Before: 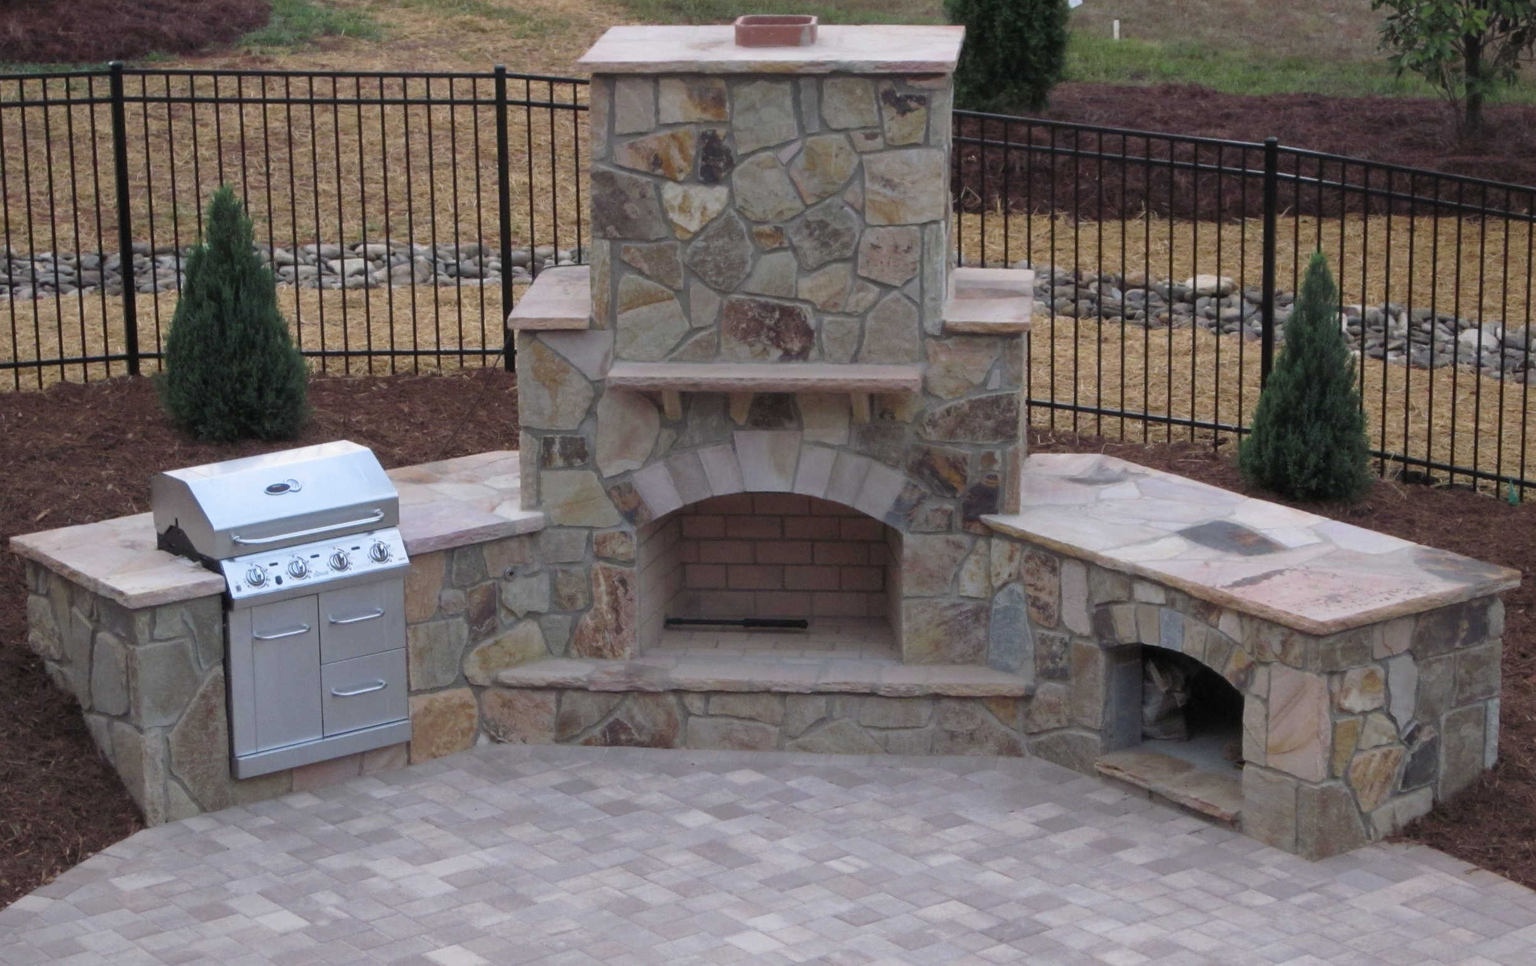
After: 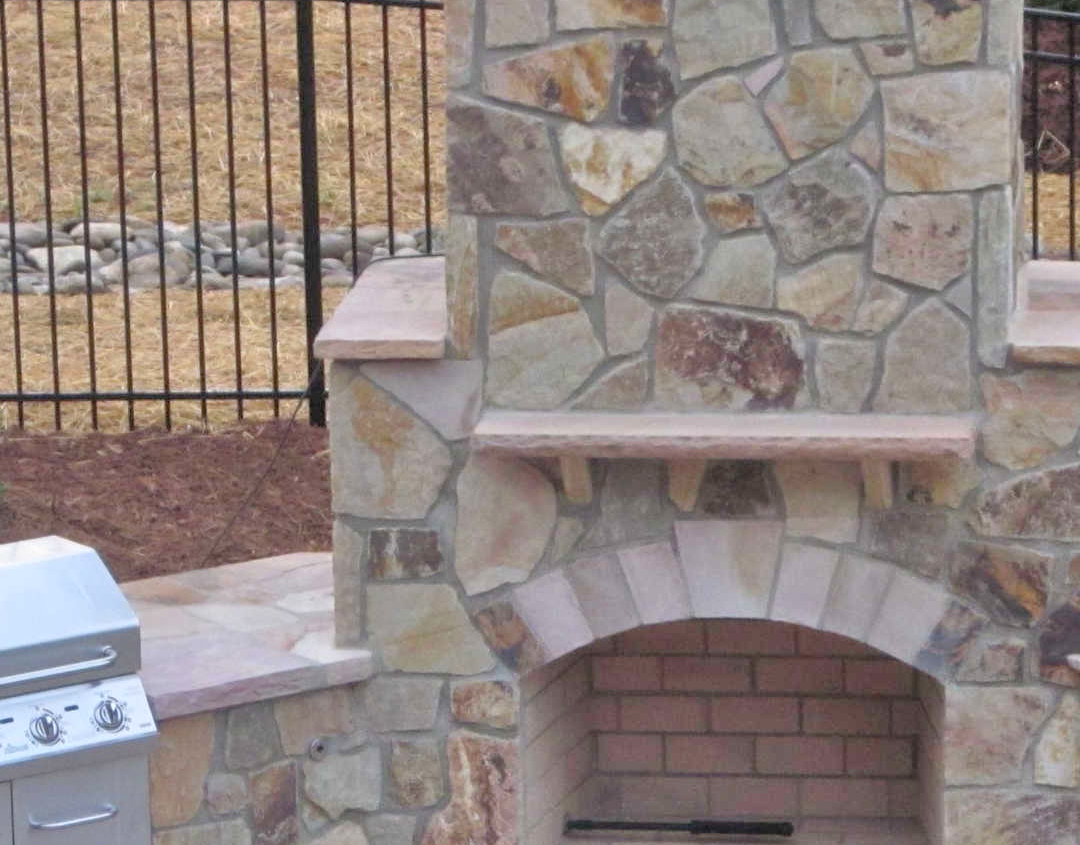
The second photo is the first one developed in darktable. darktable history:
tone equalizer: -7 EV 0.15 EV, -6 EV 0.6 EV, -5 EV 1.15 EV, -4 EV 1.33 EV, -3 EV 1.15 EV, -2 EV 0.6 EV, -1 EV 0.15 EV, mask exposure compensation -0.5 EV
crop: left 20.248%, top 10.86%, right 35.675%, bottom 34.321%
